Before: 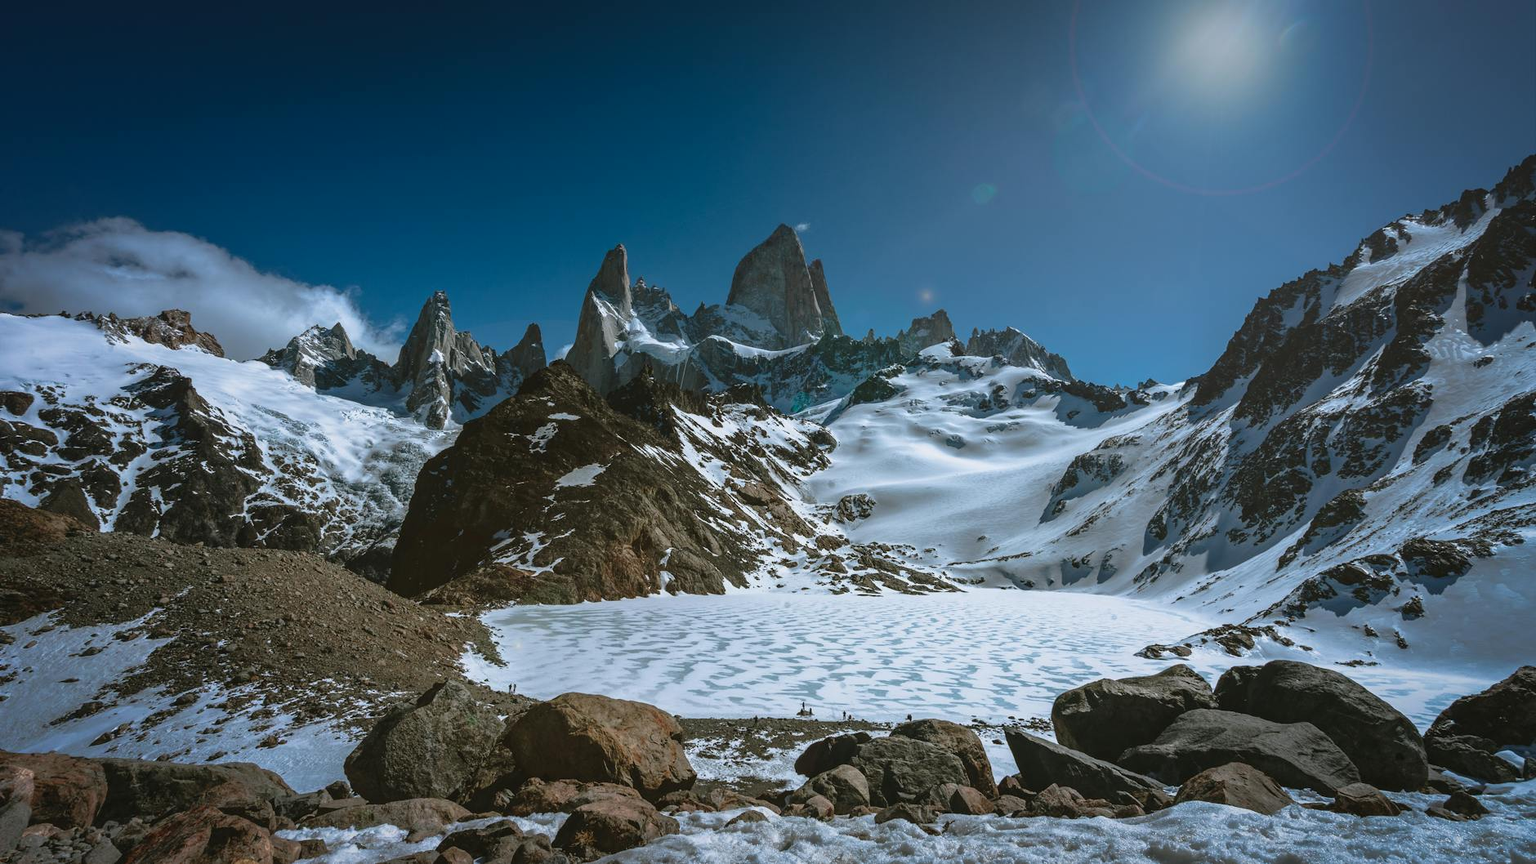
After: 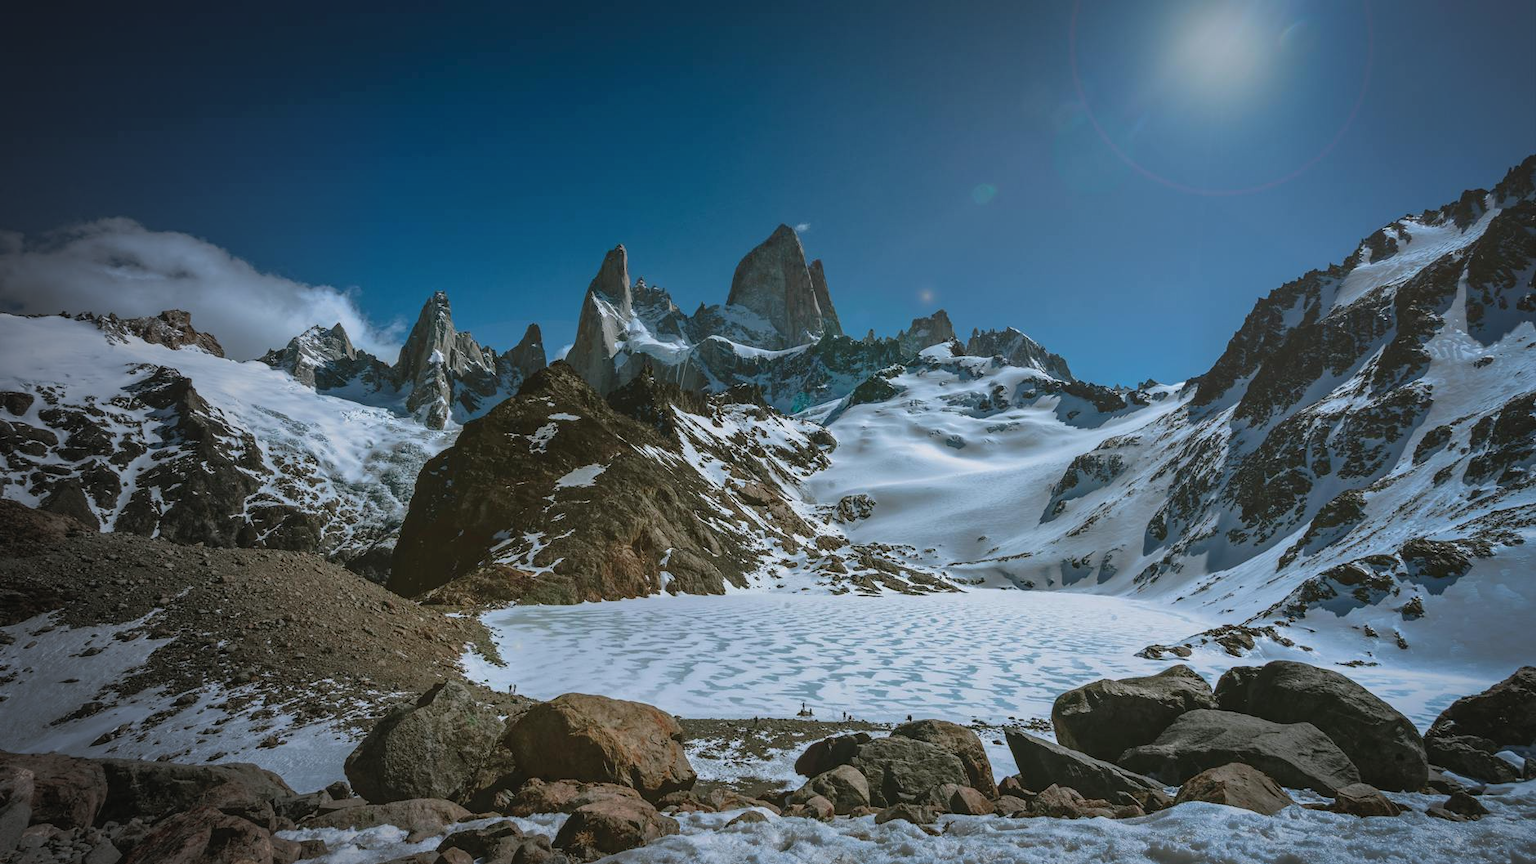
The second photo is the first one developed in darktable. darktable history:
vignetting: fall-off start 73.57%, center (0.22, -0.235)
shadows and highlights: shadows 40, highlights -60
